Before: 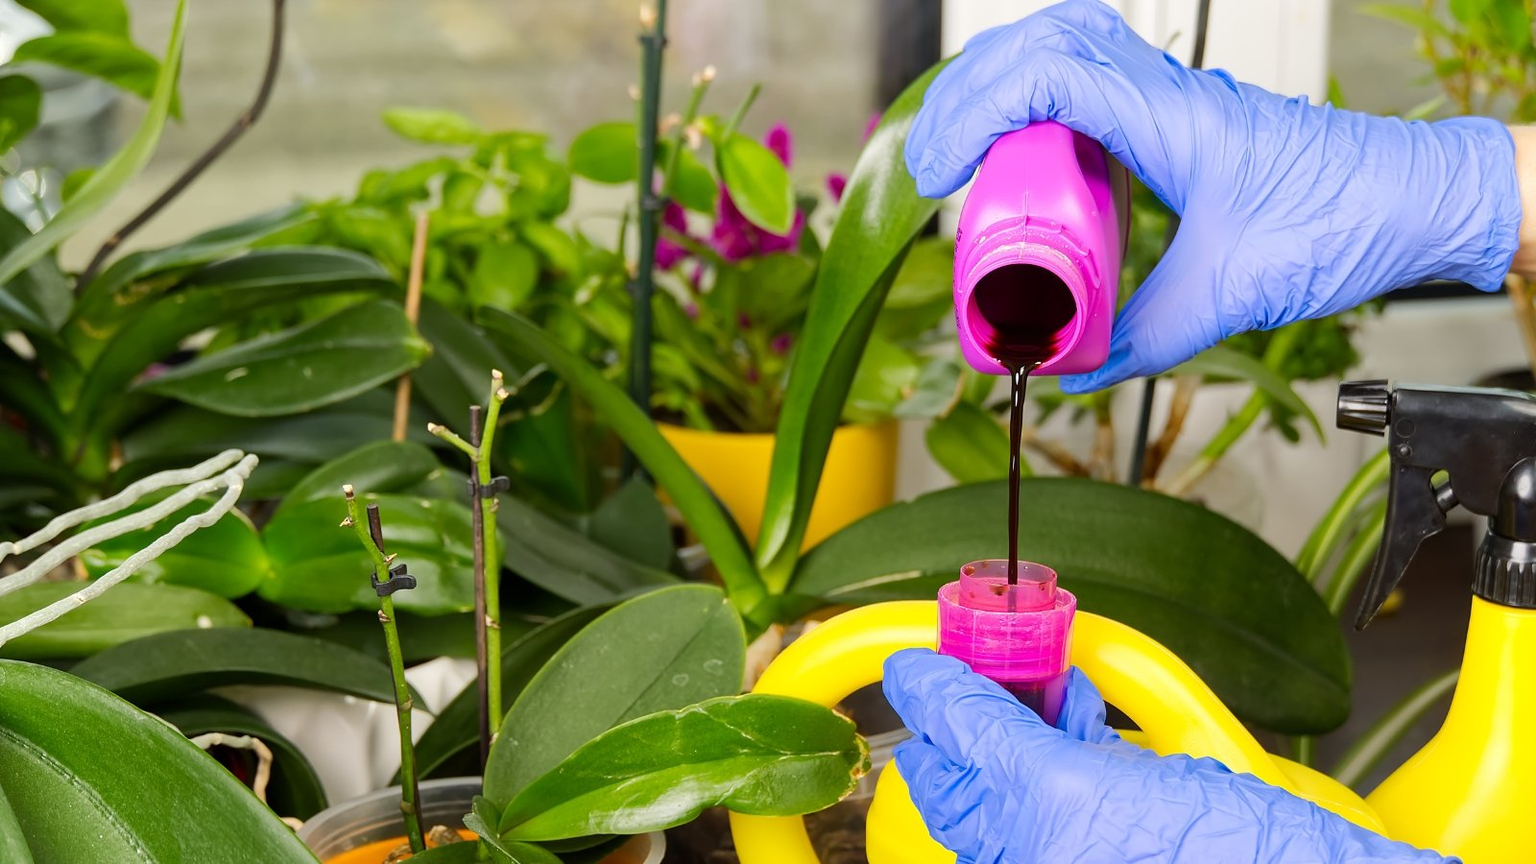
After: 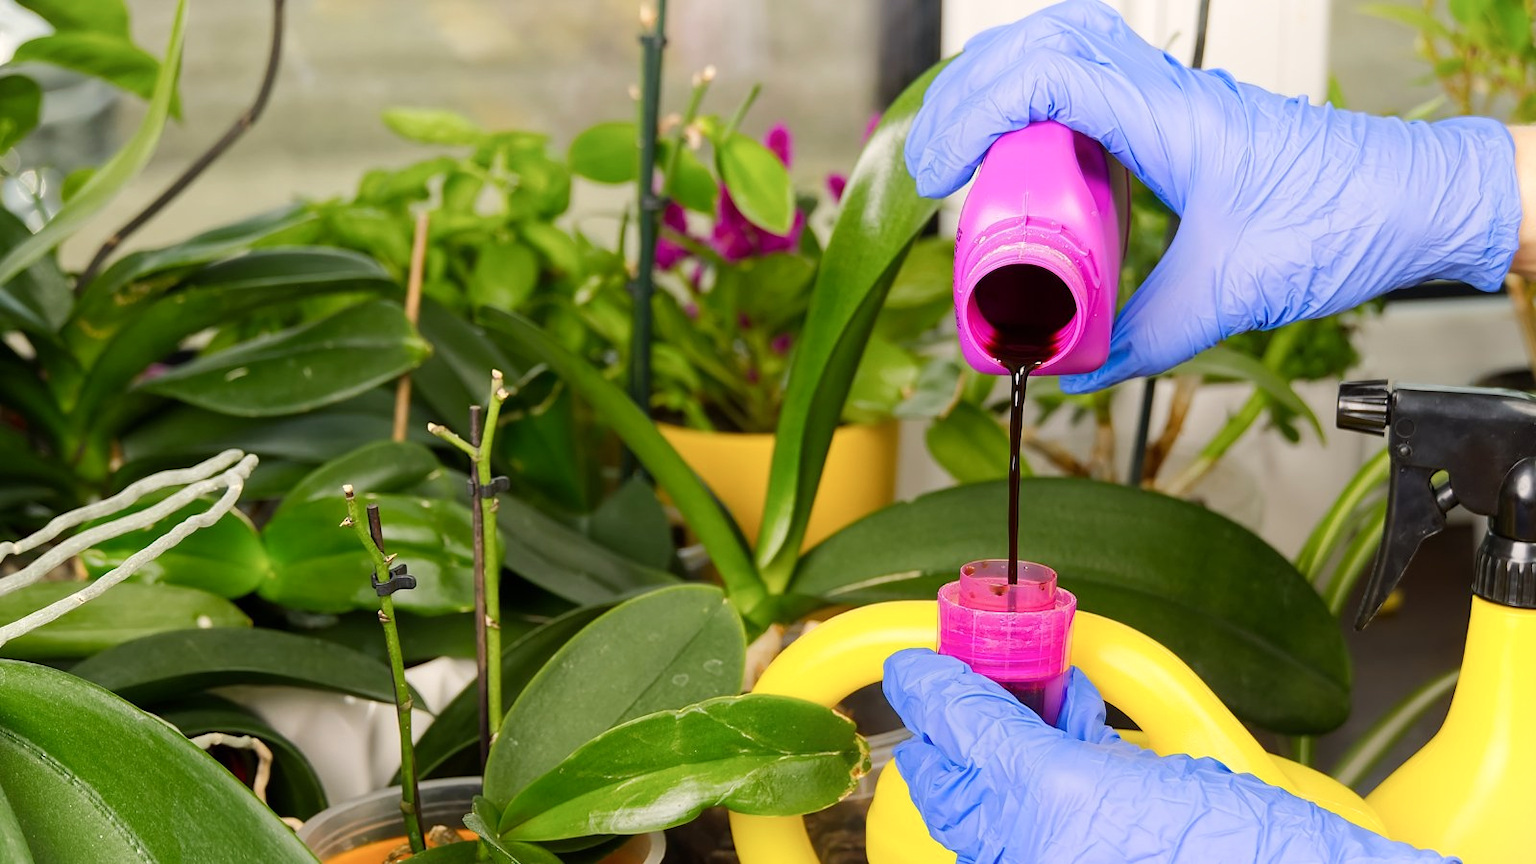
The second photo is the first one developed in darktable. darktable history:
shadows and highlights: shadows -24.53, highlights 48.83, soften with gaussian
color balance rgb: highlights gain › chroma 1.03%, highlights gain › hue 60.1°, perceptual saturation grading › global saturation -2.045%, perceptual saturation grading › highlights -7.746%, perceptual saturation grading › mid-tones 8.732%, perceptual saturation grading › shadows 3.018%
